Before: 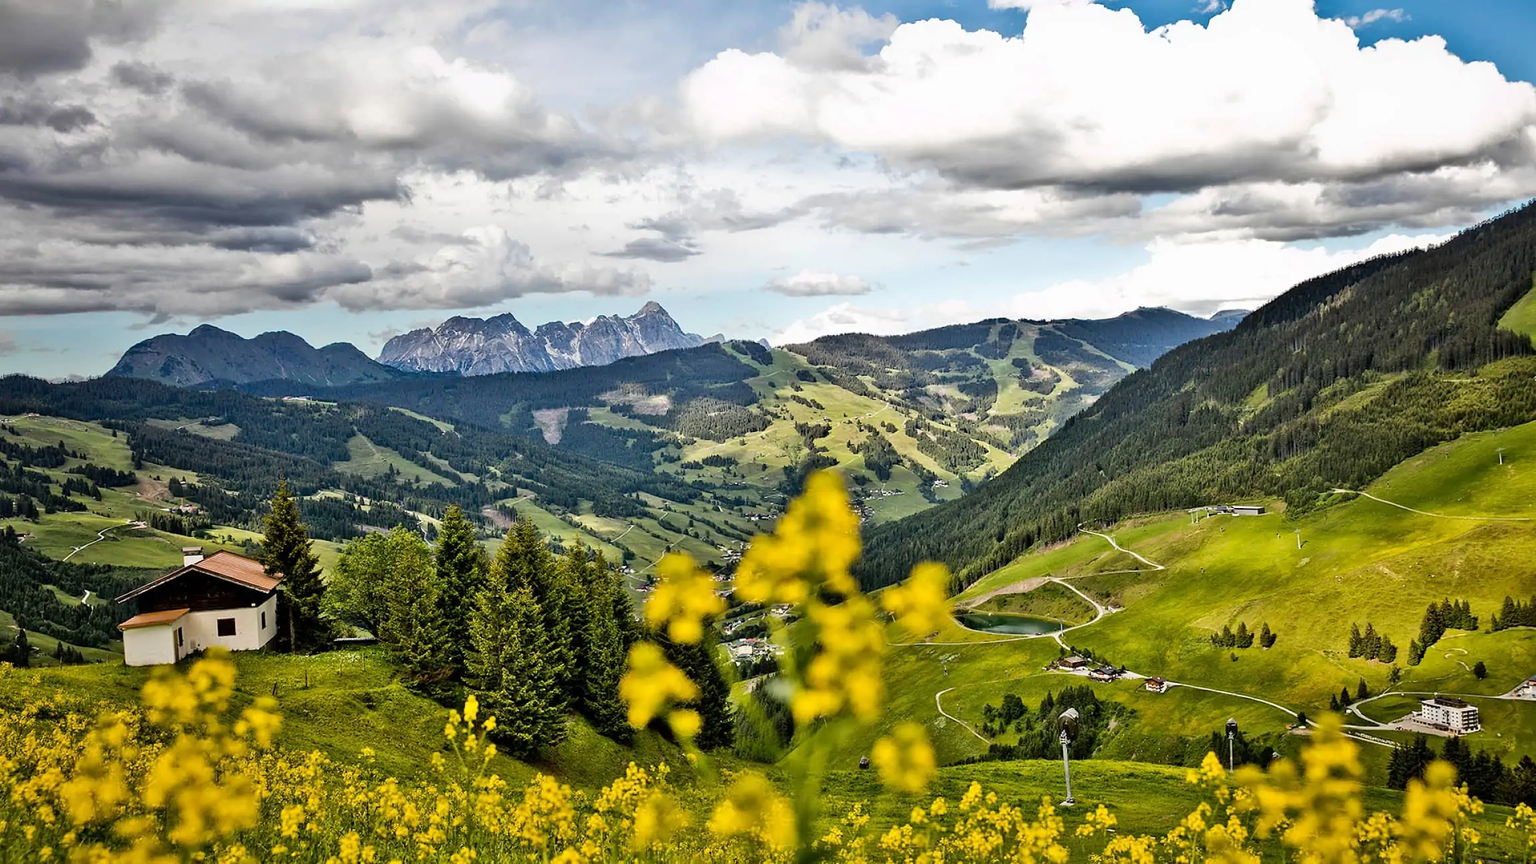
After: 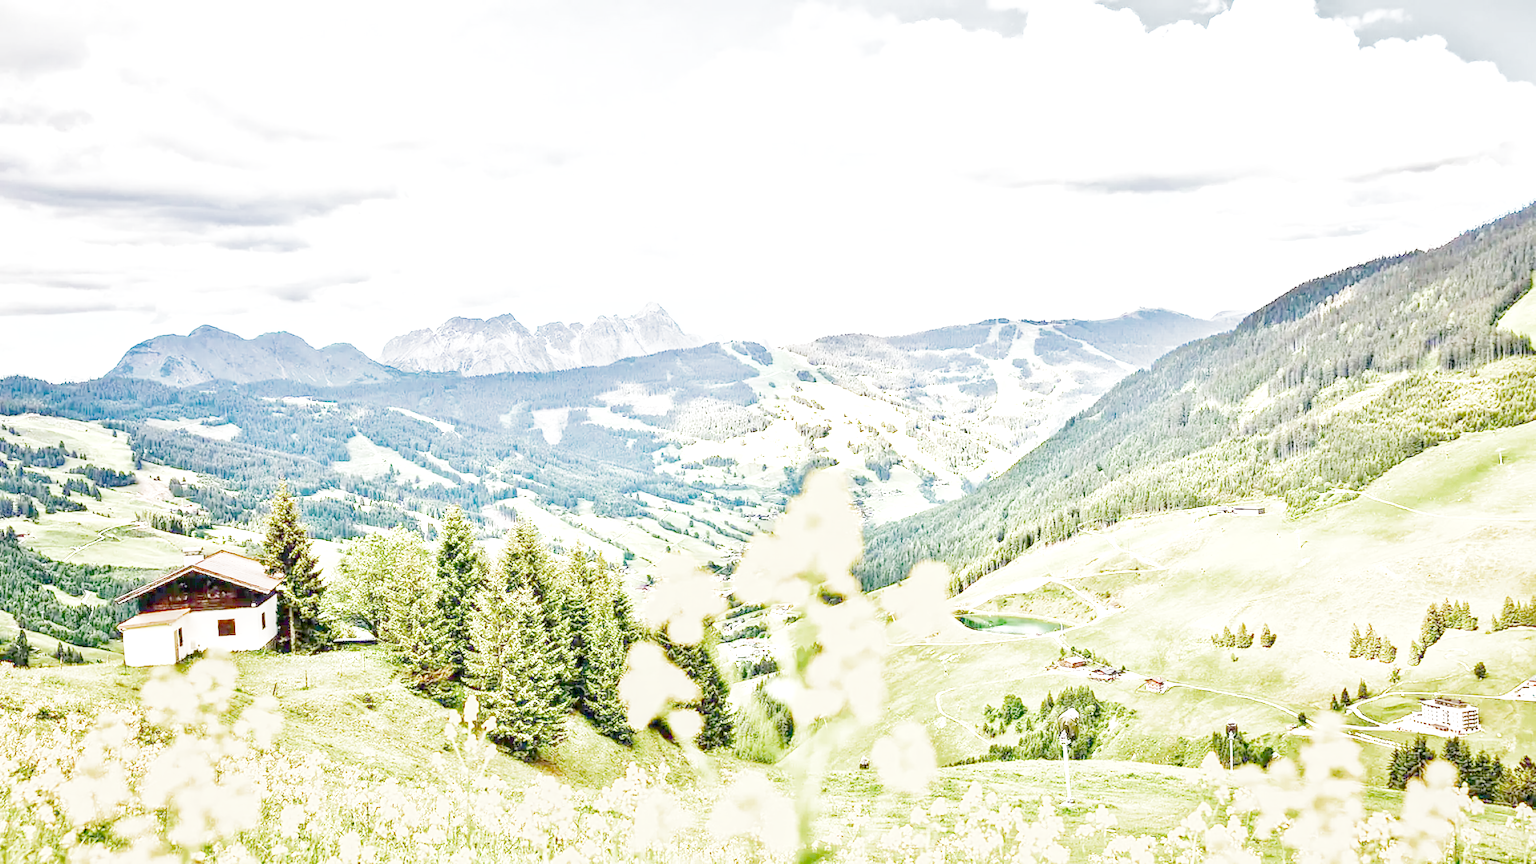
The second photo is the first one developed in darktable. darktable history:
color balance: output saturation 110%
exposure: exposure 0.6 EV, compensate highlight preservation false
local contrast: on, module defaults
filmic rgb: middle gray luminance 9.23%, black relative exposure -10.55 EV, white relative exposure 3.45 EV, threshold 6 EV, target black luminance 0%, hardness 5.98, latitude 59.69%, contrast 1.087, highlights saturation mix 5%, shadows ↔ highlights balance 29.23%, add noise in highlights 0, color science v3 (2019), use custom middle-gray values true, iterations of high-quality reconstruction 0, contrast in highlights soft, enable highlight reconstruction true
